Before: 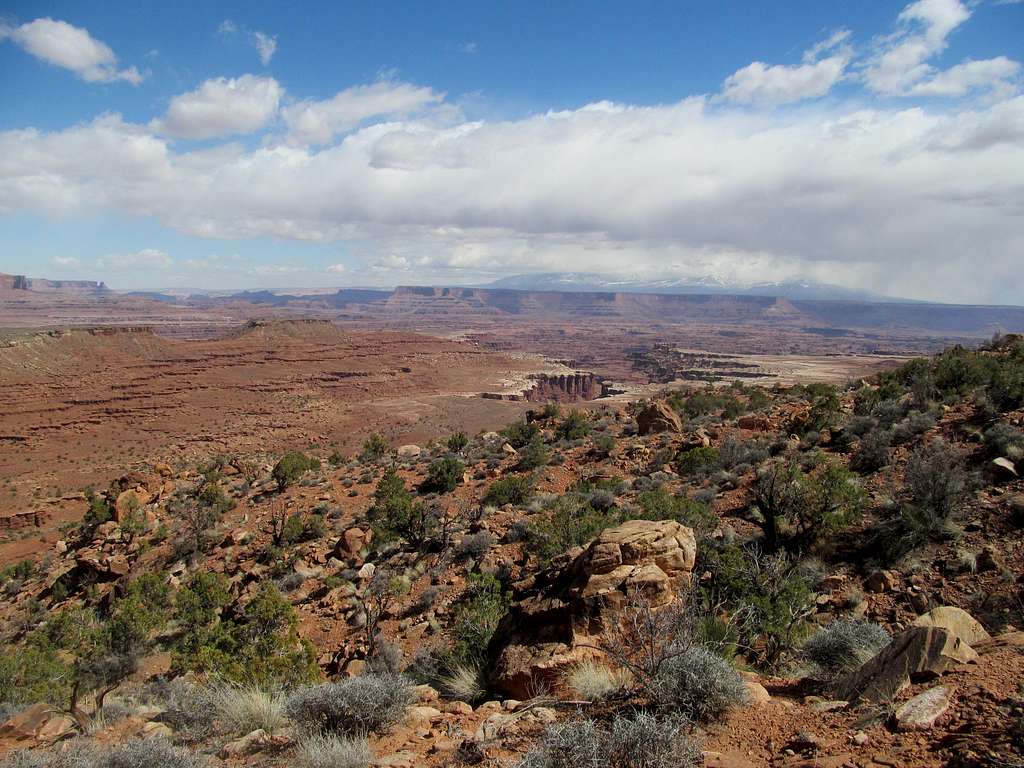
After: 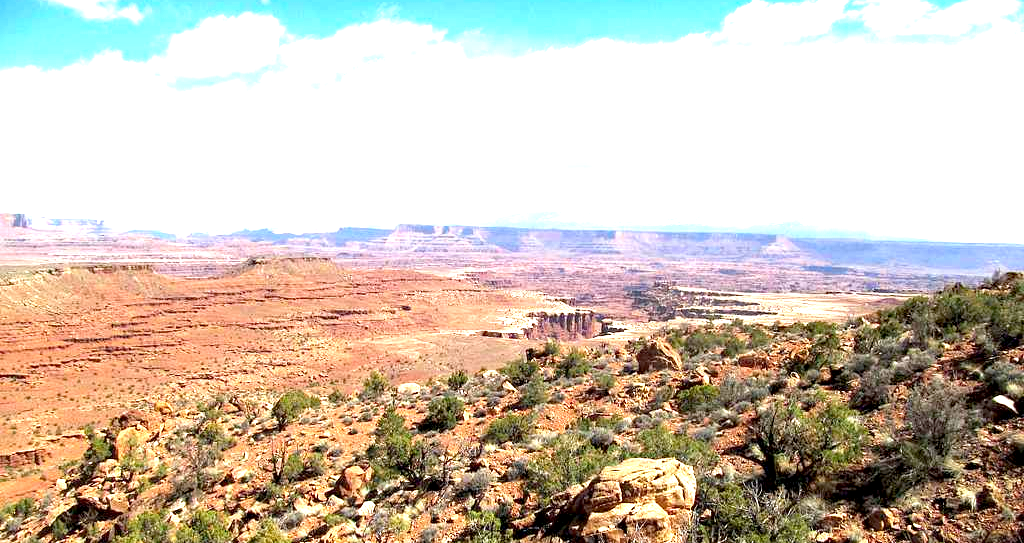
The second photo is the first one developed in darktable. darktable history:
color correction: highlights b* -0.04, saturation 1.08
crop and rotate: top 8.187%, bottom 21.044%
exposure: black level correction 0.001, exposure 1.99 EV, compensate highlight preservation false
haze removal: compatibility mode true, adaptive false
